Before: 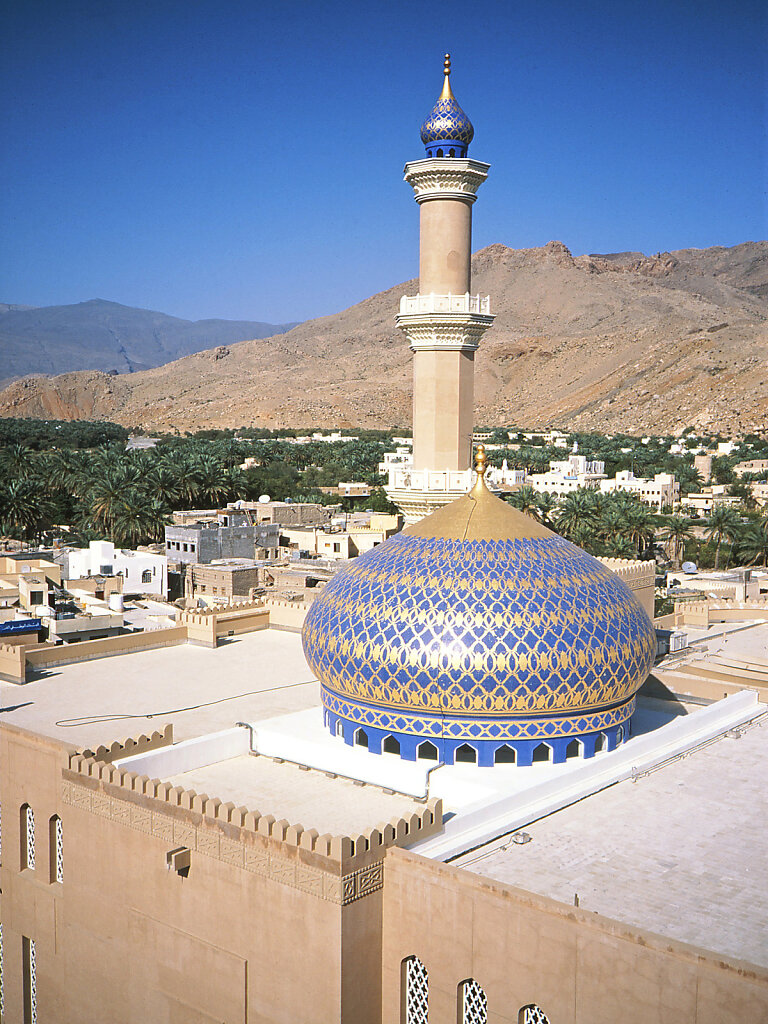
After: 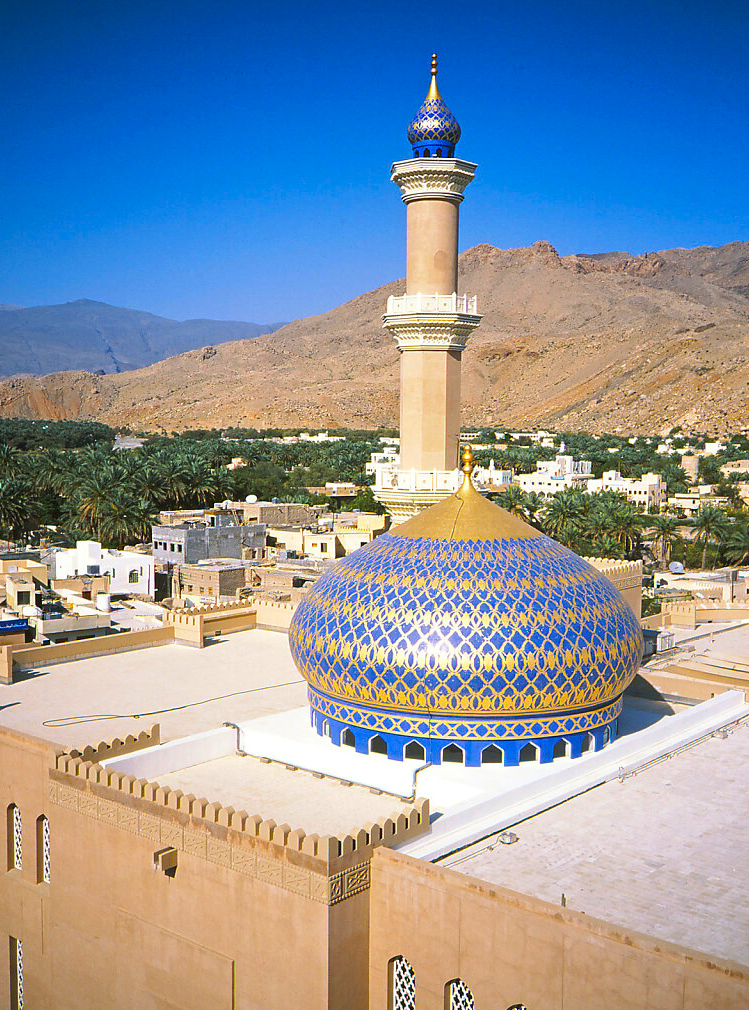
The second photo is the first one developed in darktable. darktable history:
color balance rgb: linear chroma grading › global chroma 10%, perceptual saturation grading › global saturation 30%, global vibrance 10%
crop and rotate: left 1.774%, right 0.633%, bottom 1.28%
